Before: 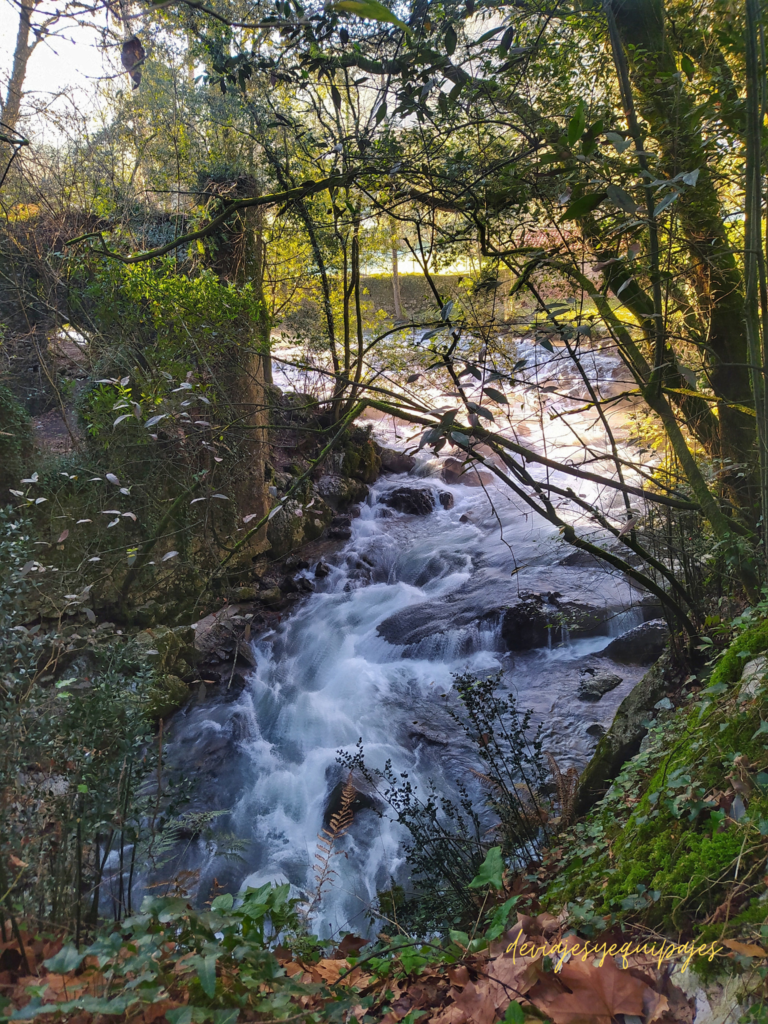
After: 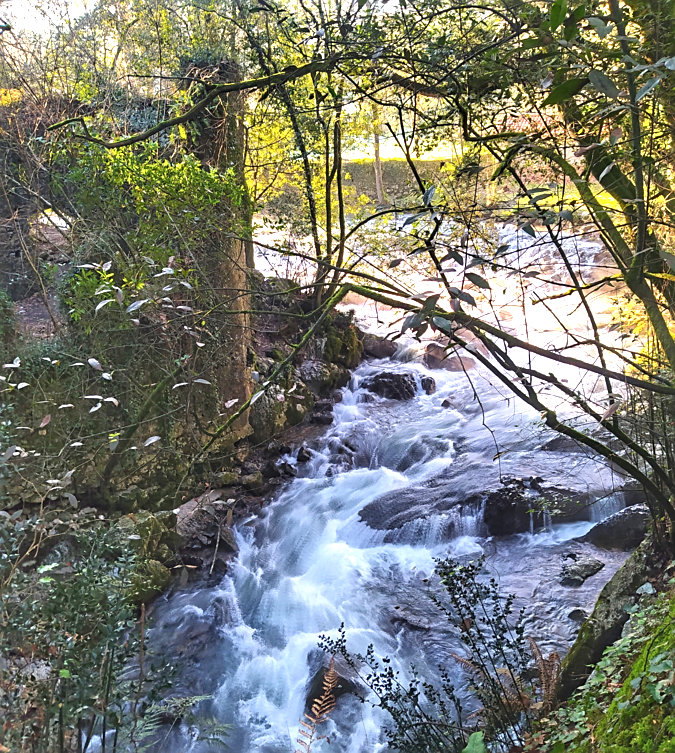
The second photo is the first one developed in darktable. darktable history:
exposure: black level correction 0, exposure 1 EV, compensate exposure bias true, compensate highlight preservation false
sharpen: on, module defaults
crop and rotate: left 2.425%, top 11.305%, right 9.6%, bottom 15.08%
